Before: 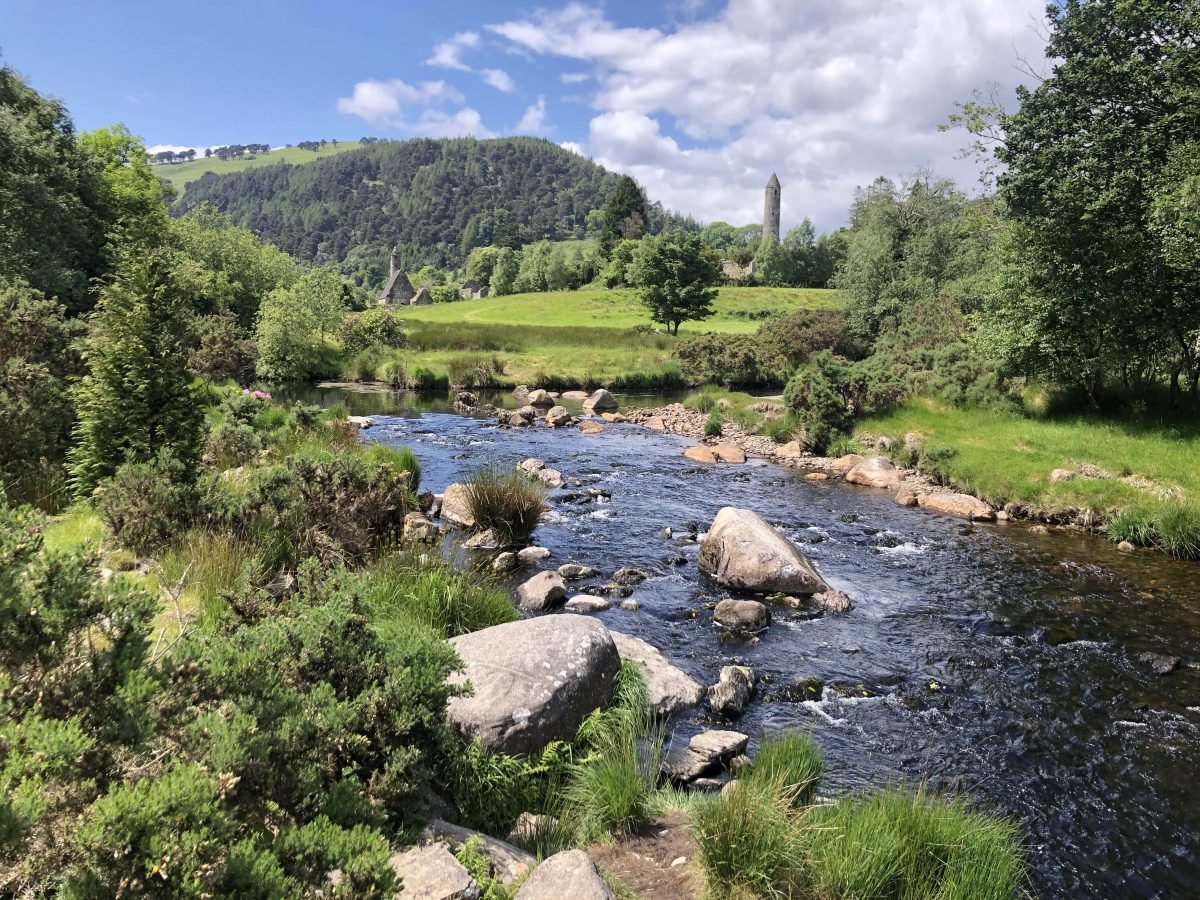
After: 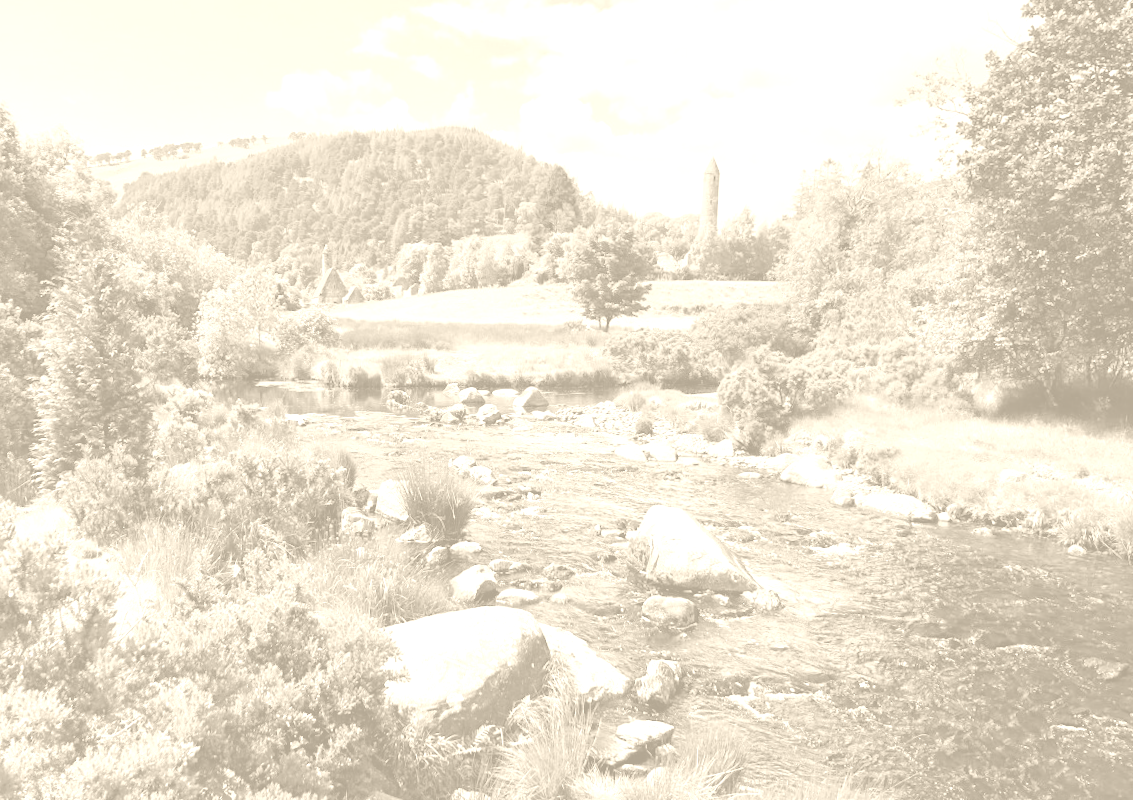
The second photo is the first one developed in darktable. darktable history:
crop and rotate: top 0%, bottom 5.097%
rotate and perspective: rotation 0.062°, lens shift (vertical) 0.115, lens shift (horizontal) -0.133, crop left 0.047, crop right 0.94, crop top 0.061, crop bottom 0.94
colorize: hue 36°, saturation 71%, lightness 80.79%
